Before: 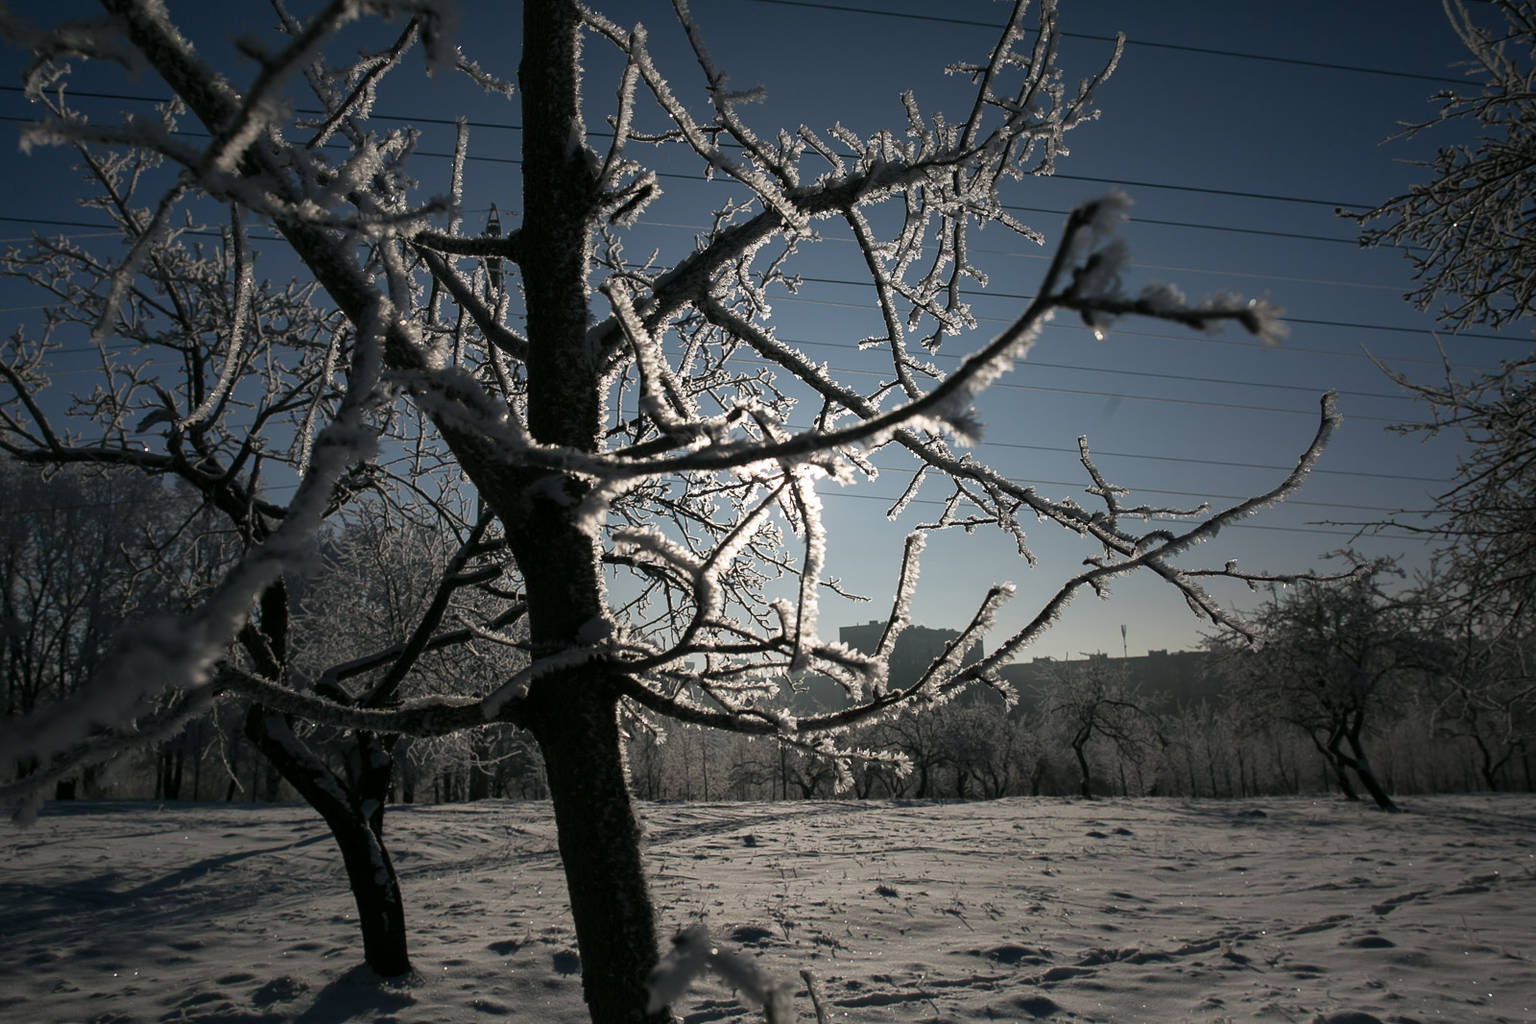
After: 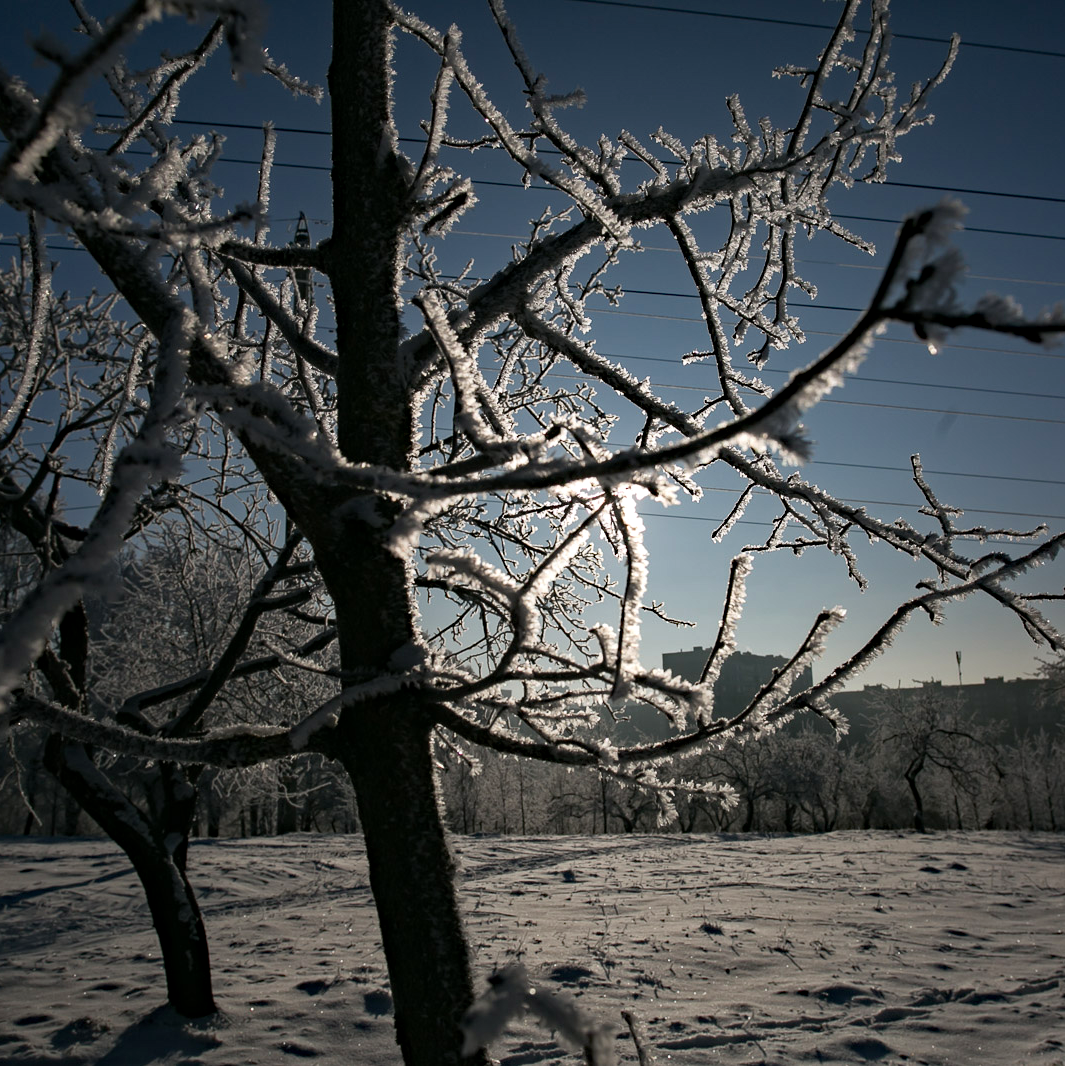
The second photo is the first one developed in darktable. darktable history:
crop and rotate: left 13.364%, right 20.027%
haze removal: strength 0.284, distance 0.245, compatibility mode true, adaptive false
